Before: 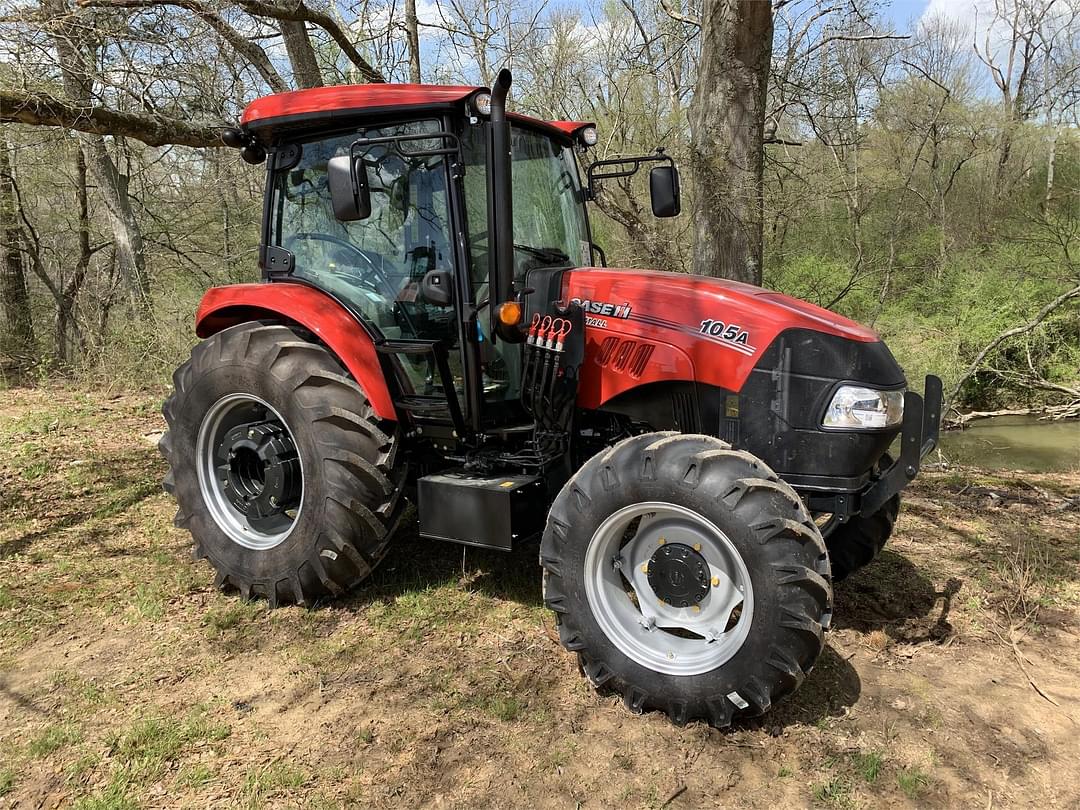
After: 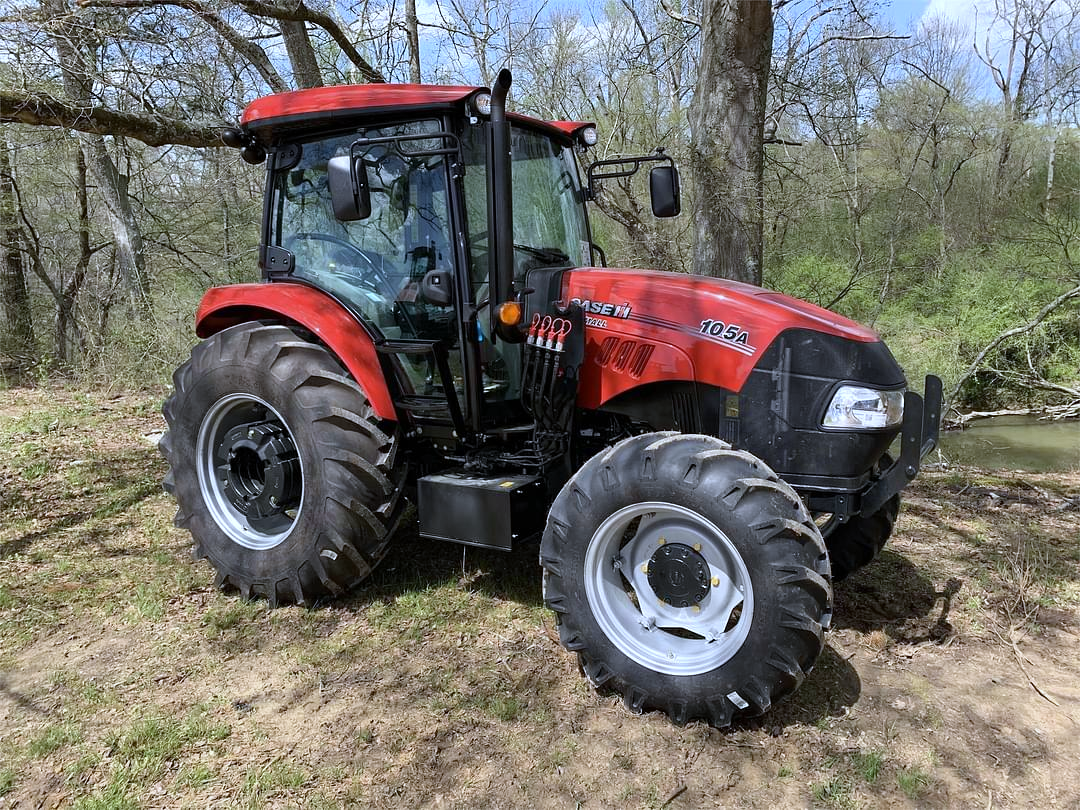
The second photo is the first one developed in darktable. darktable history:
white balance: red 0.948, green 1.02, blue 1.176
tone equalizer: on, module defaults
